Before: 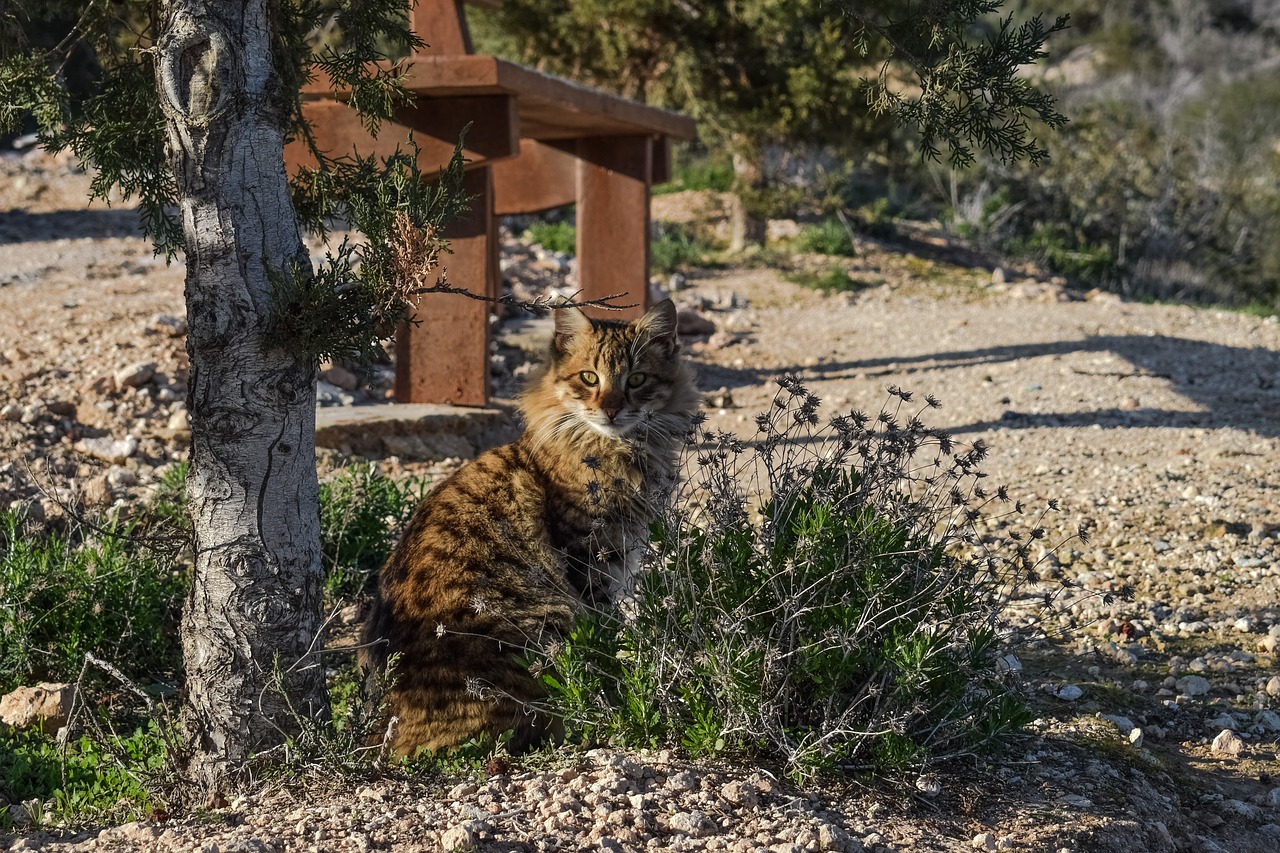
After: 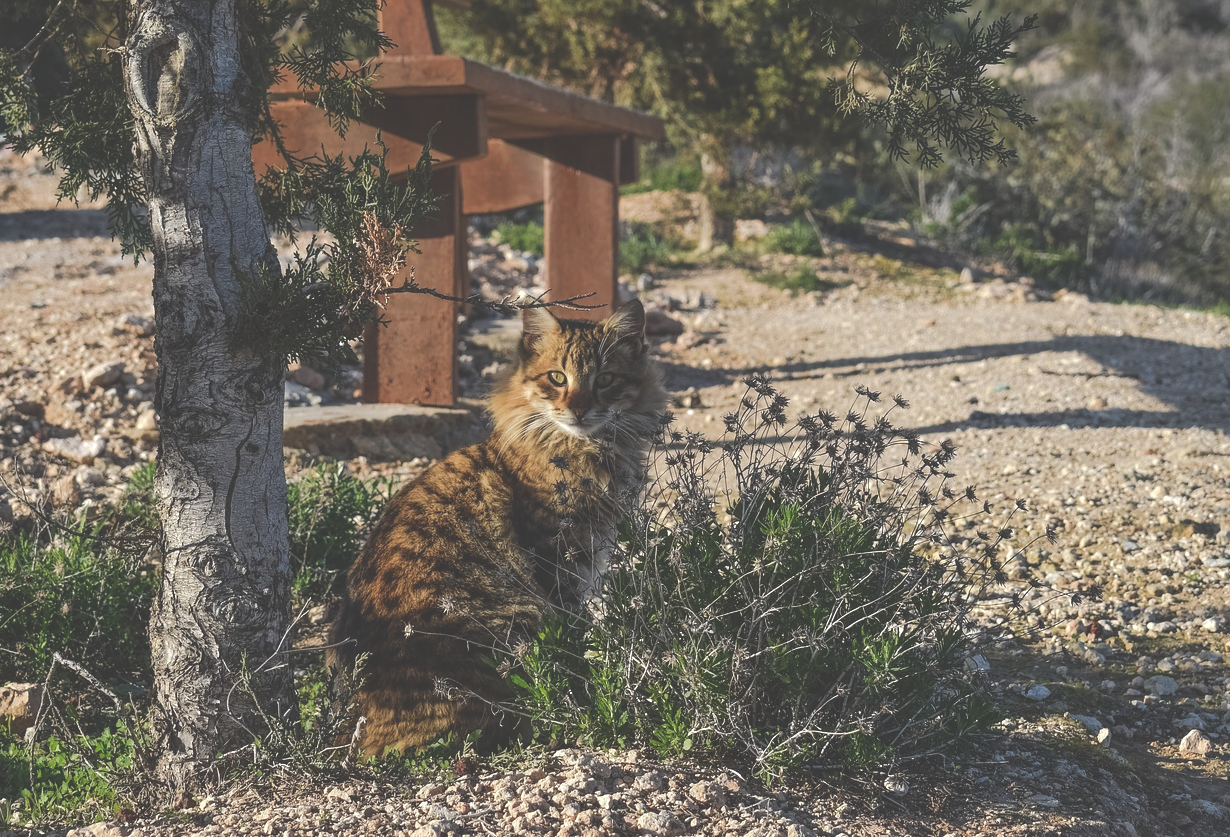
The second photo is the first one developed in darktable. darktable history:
crop and rotate: left 2.541%, right 1.324%, bottom 1.764%
exposure: black level correction -0.039, exposure 0.065 EV, compensate highlight preservation false
